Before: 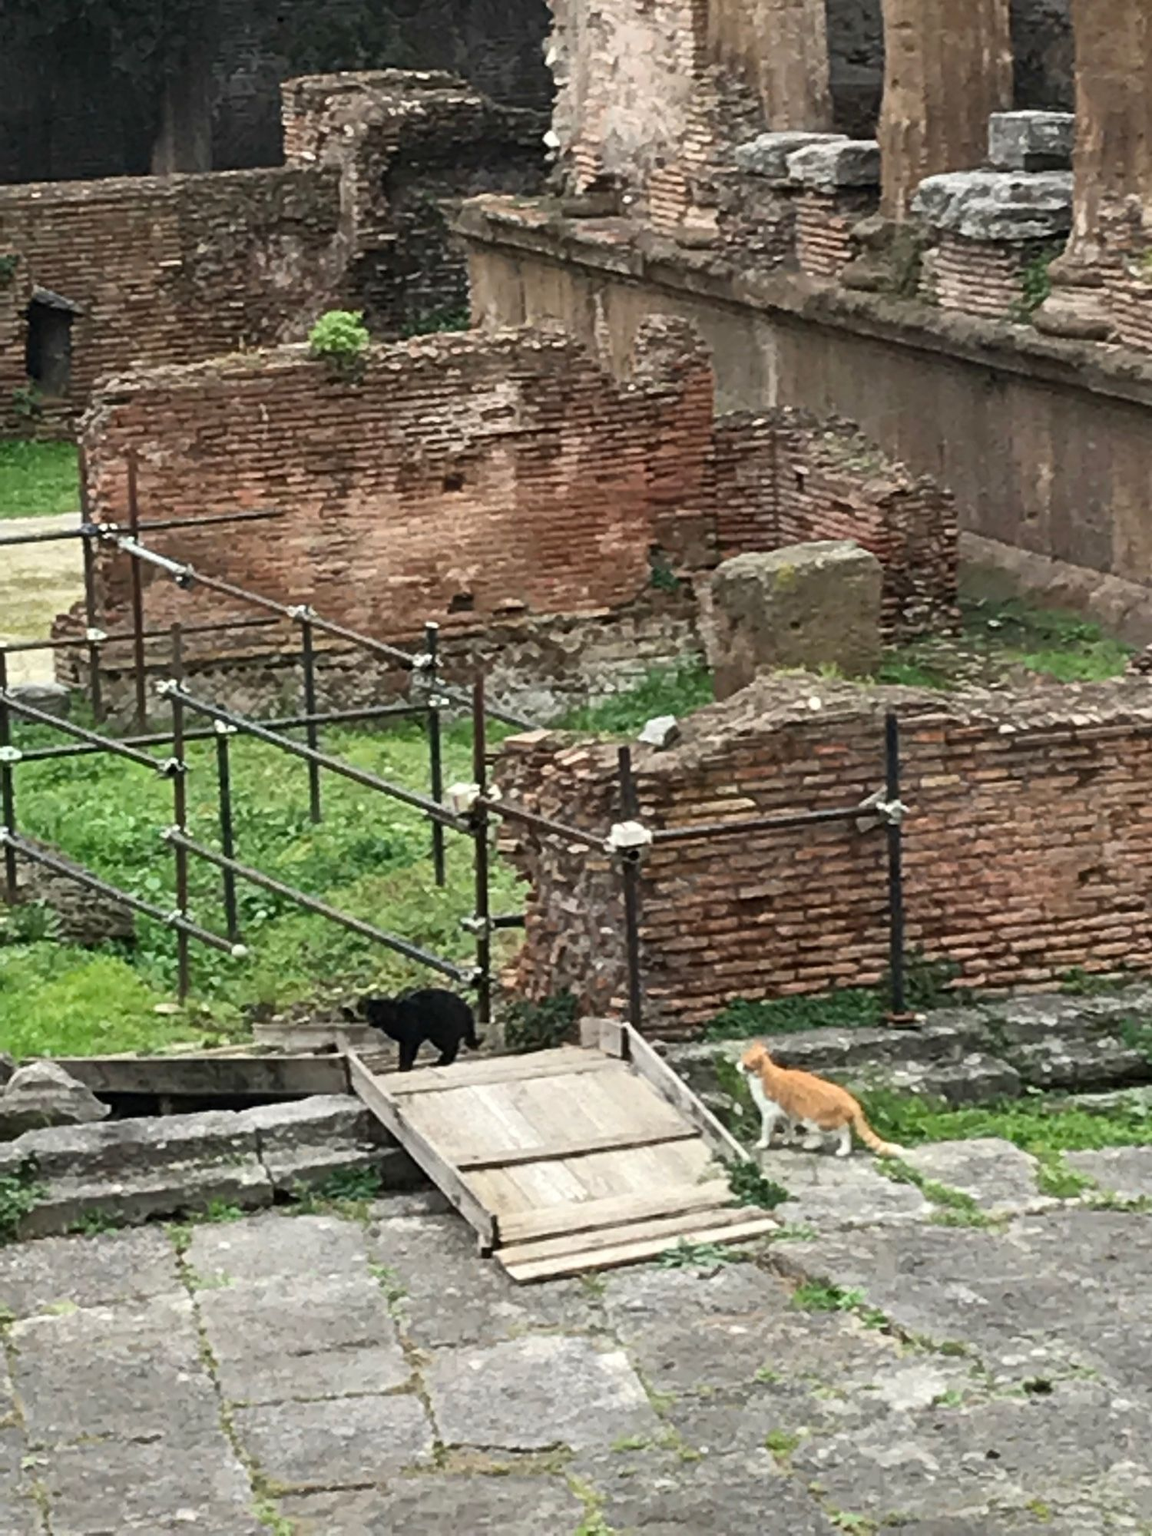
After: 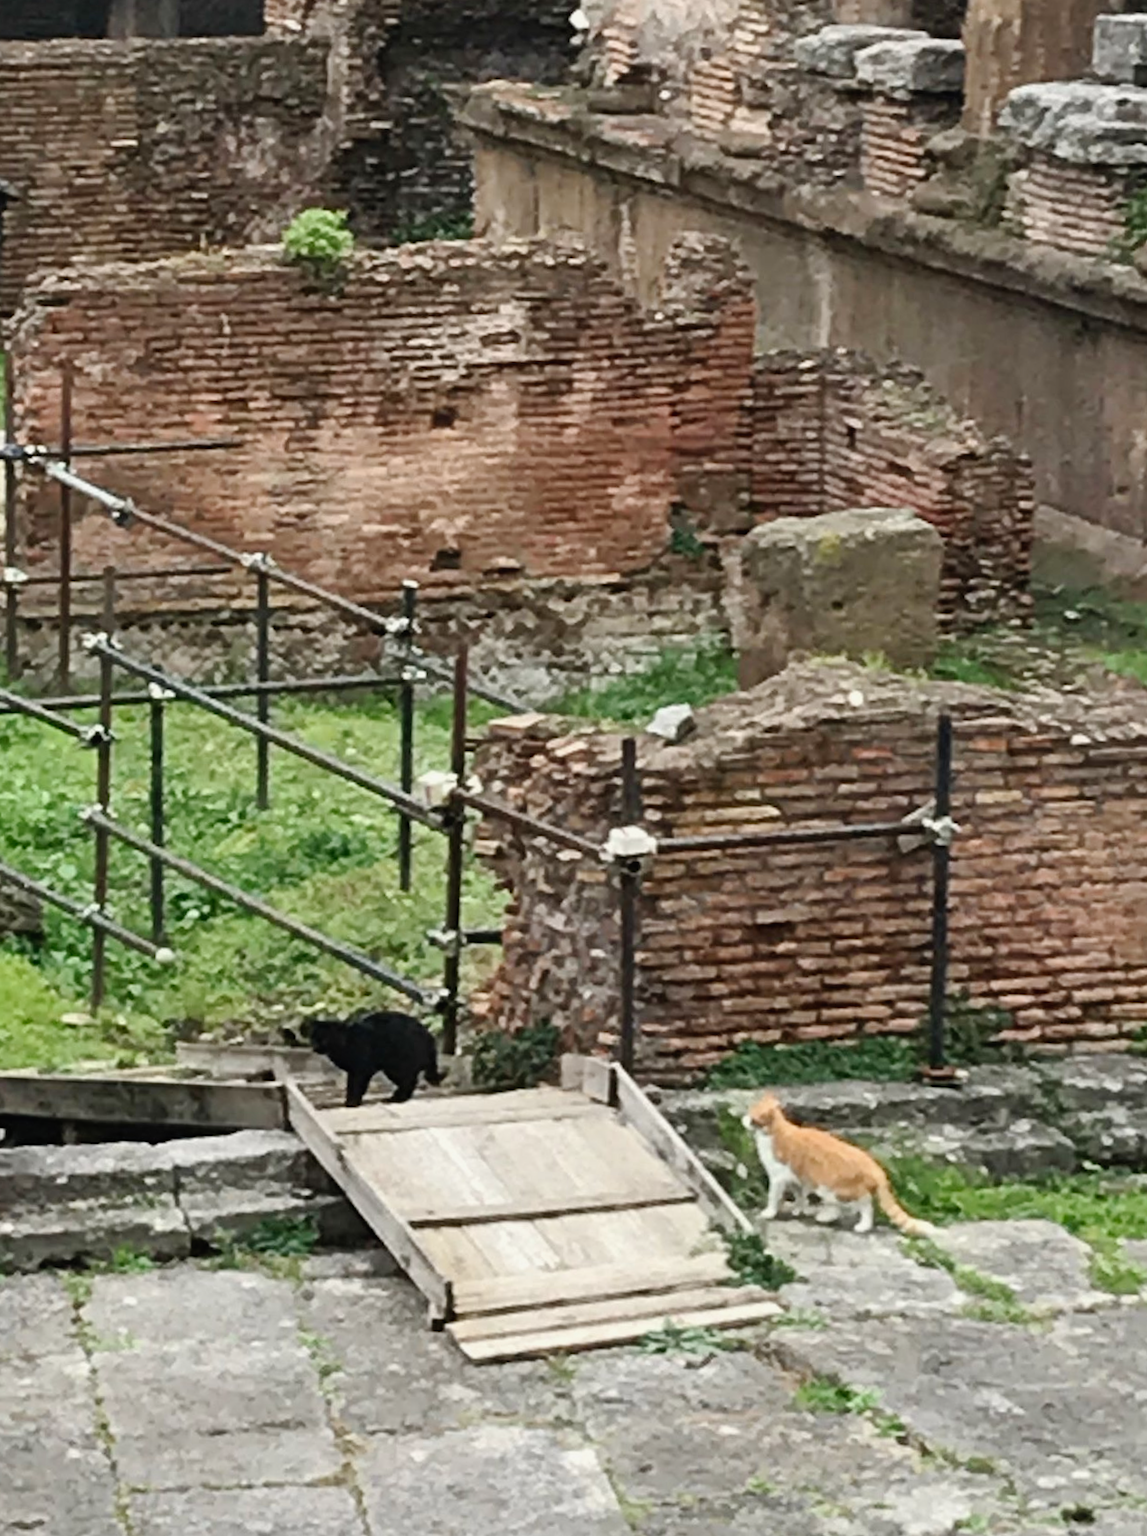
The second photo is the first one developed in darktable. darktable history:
crop and rotate: angle -2.86°, left 5.133%, top 5.212%, right 4.698%, bottom 4.298%
tone curve: curves: ch0 [(0, 0.013) (0.036, 0.035) (0.274, 0.288) (0.504, 0.536) (0.844, 0.84) (1, 0.97)]; ch1 [(0, 0) (0.389, 0.403) (0.462, 0.48) (0.499, 0.5) (0.524, 0.529) (0.567, 0.603) (0.626, 0.651) (0.749, 0.781) (1, 1)]; ch2 [(0, 0) (0.464, 0.478) (0.5, 0.501) (0.533, 0.539) (0.599, 0.6) (0.704, 0.732) (1, 1)], preserve colors none
